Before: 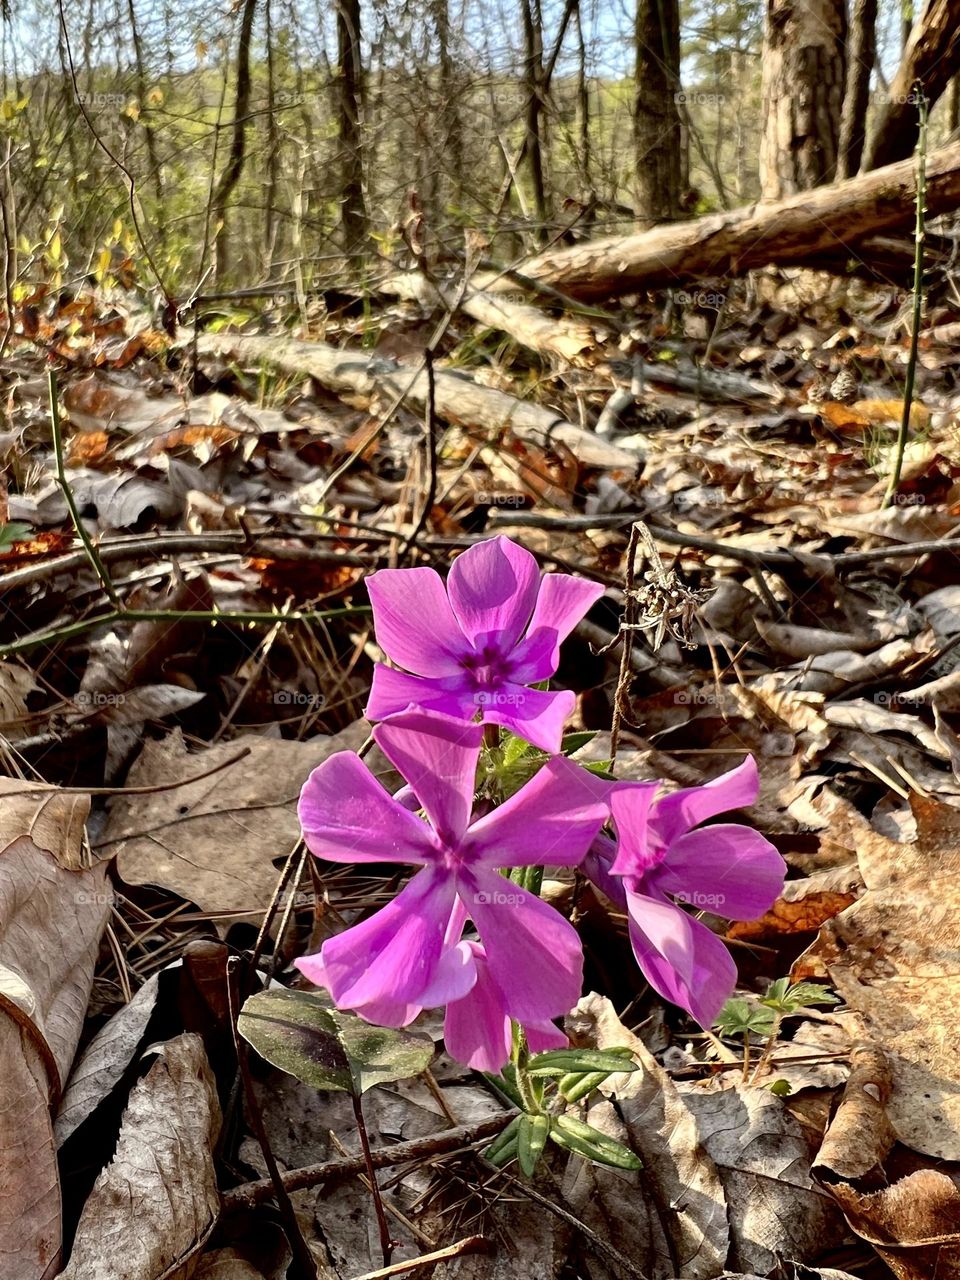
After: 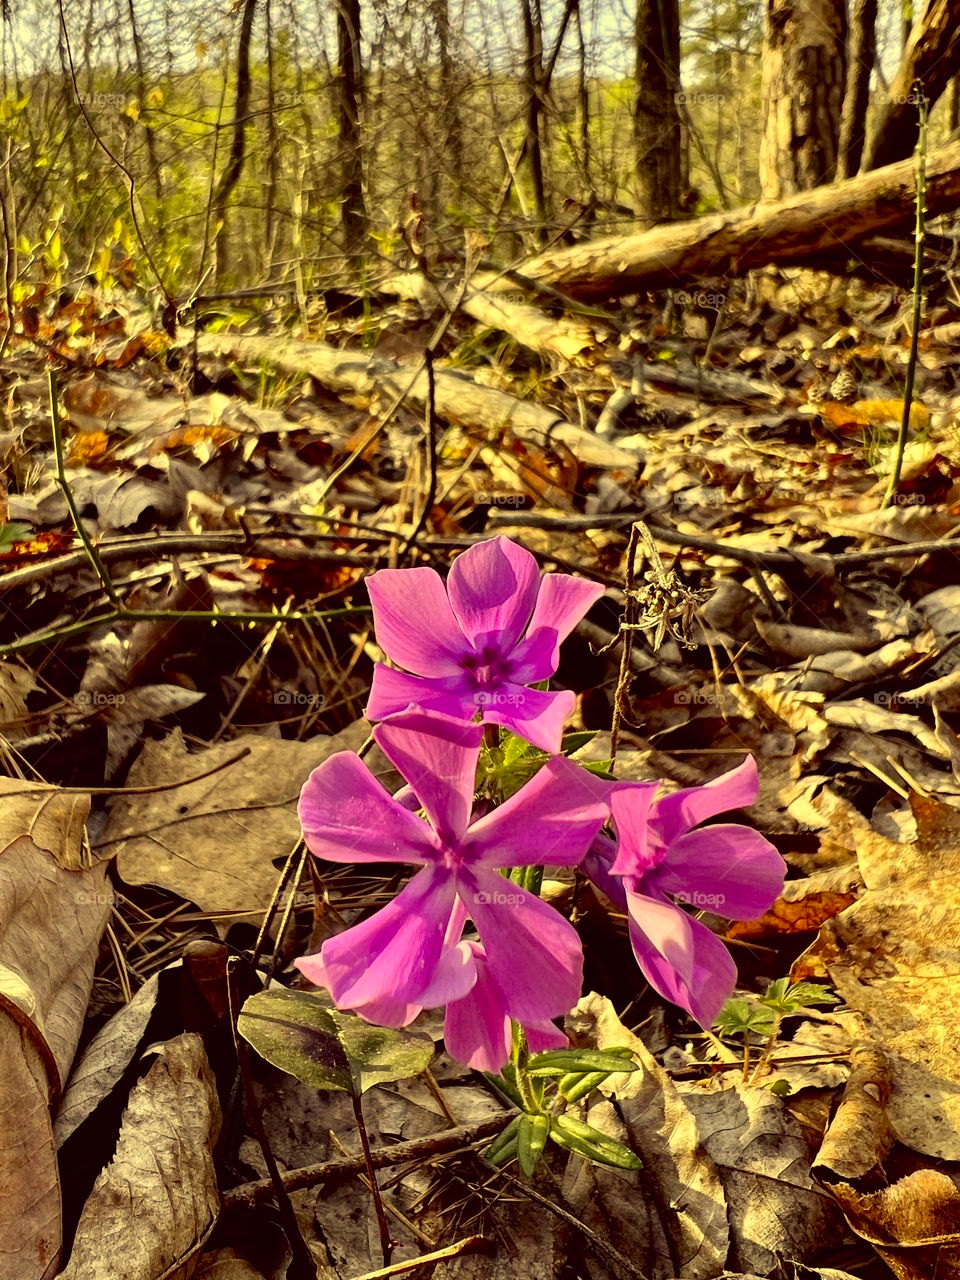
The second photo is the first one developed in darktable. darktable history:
color correction: highlights a* -0.594, highlights b* 39.89, shadows a* 9.35, shadows b* -0.307
